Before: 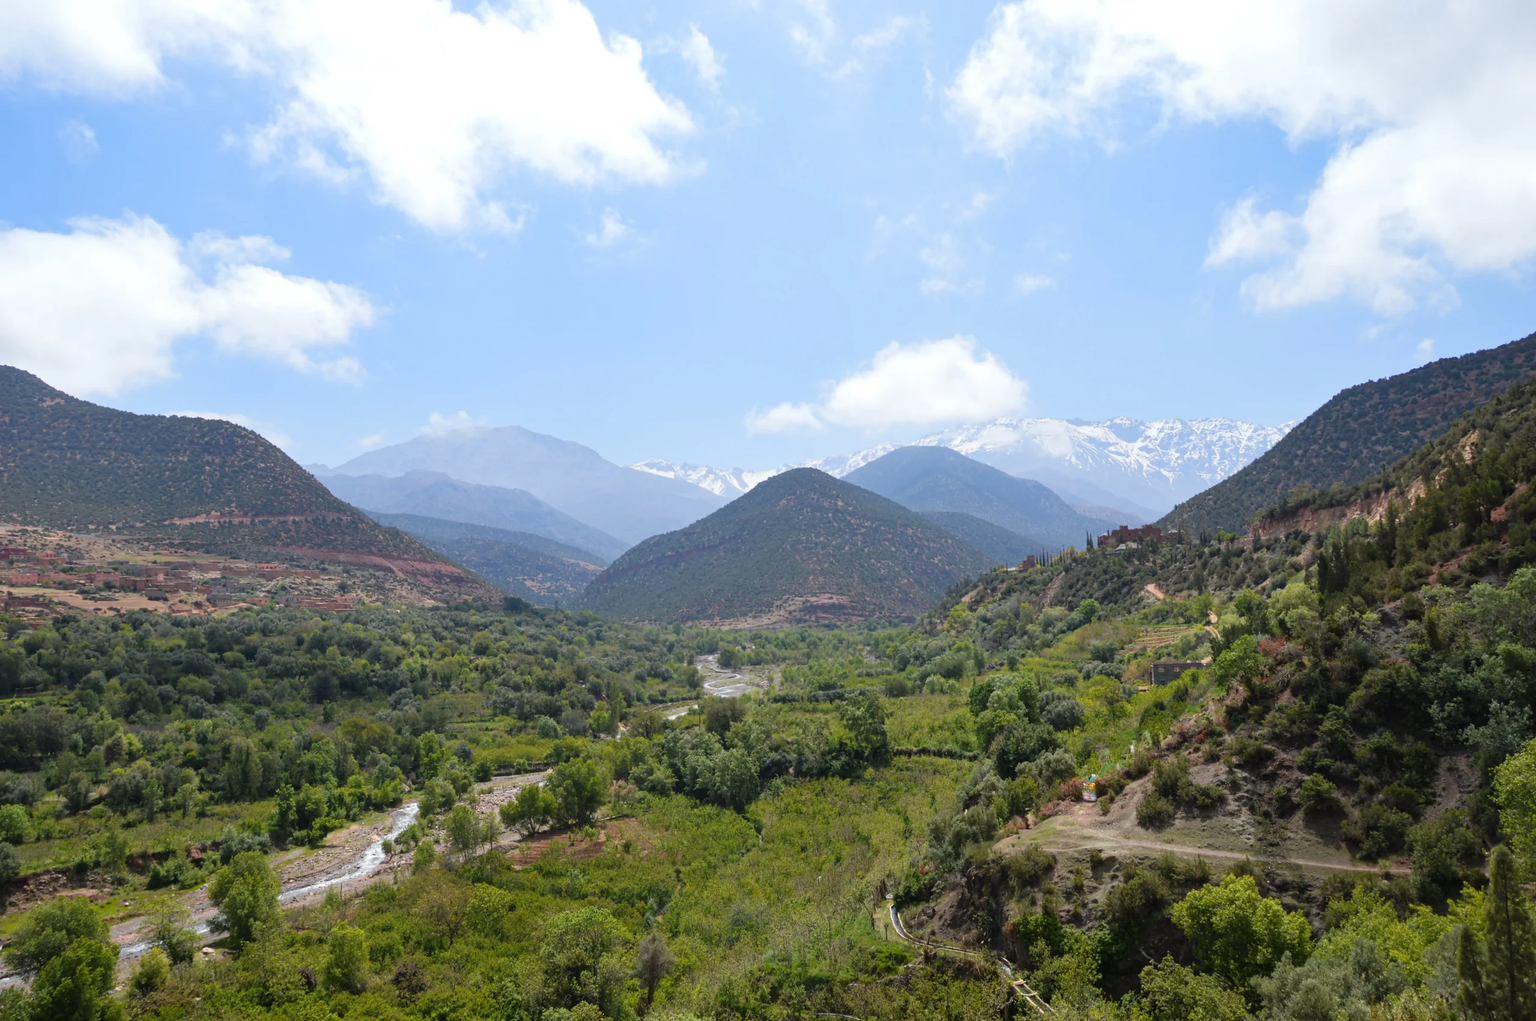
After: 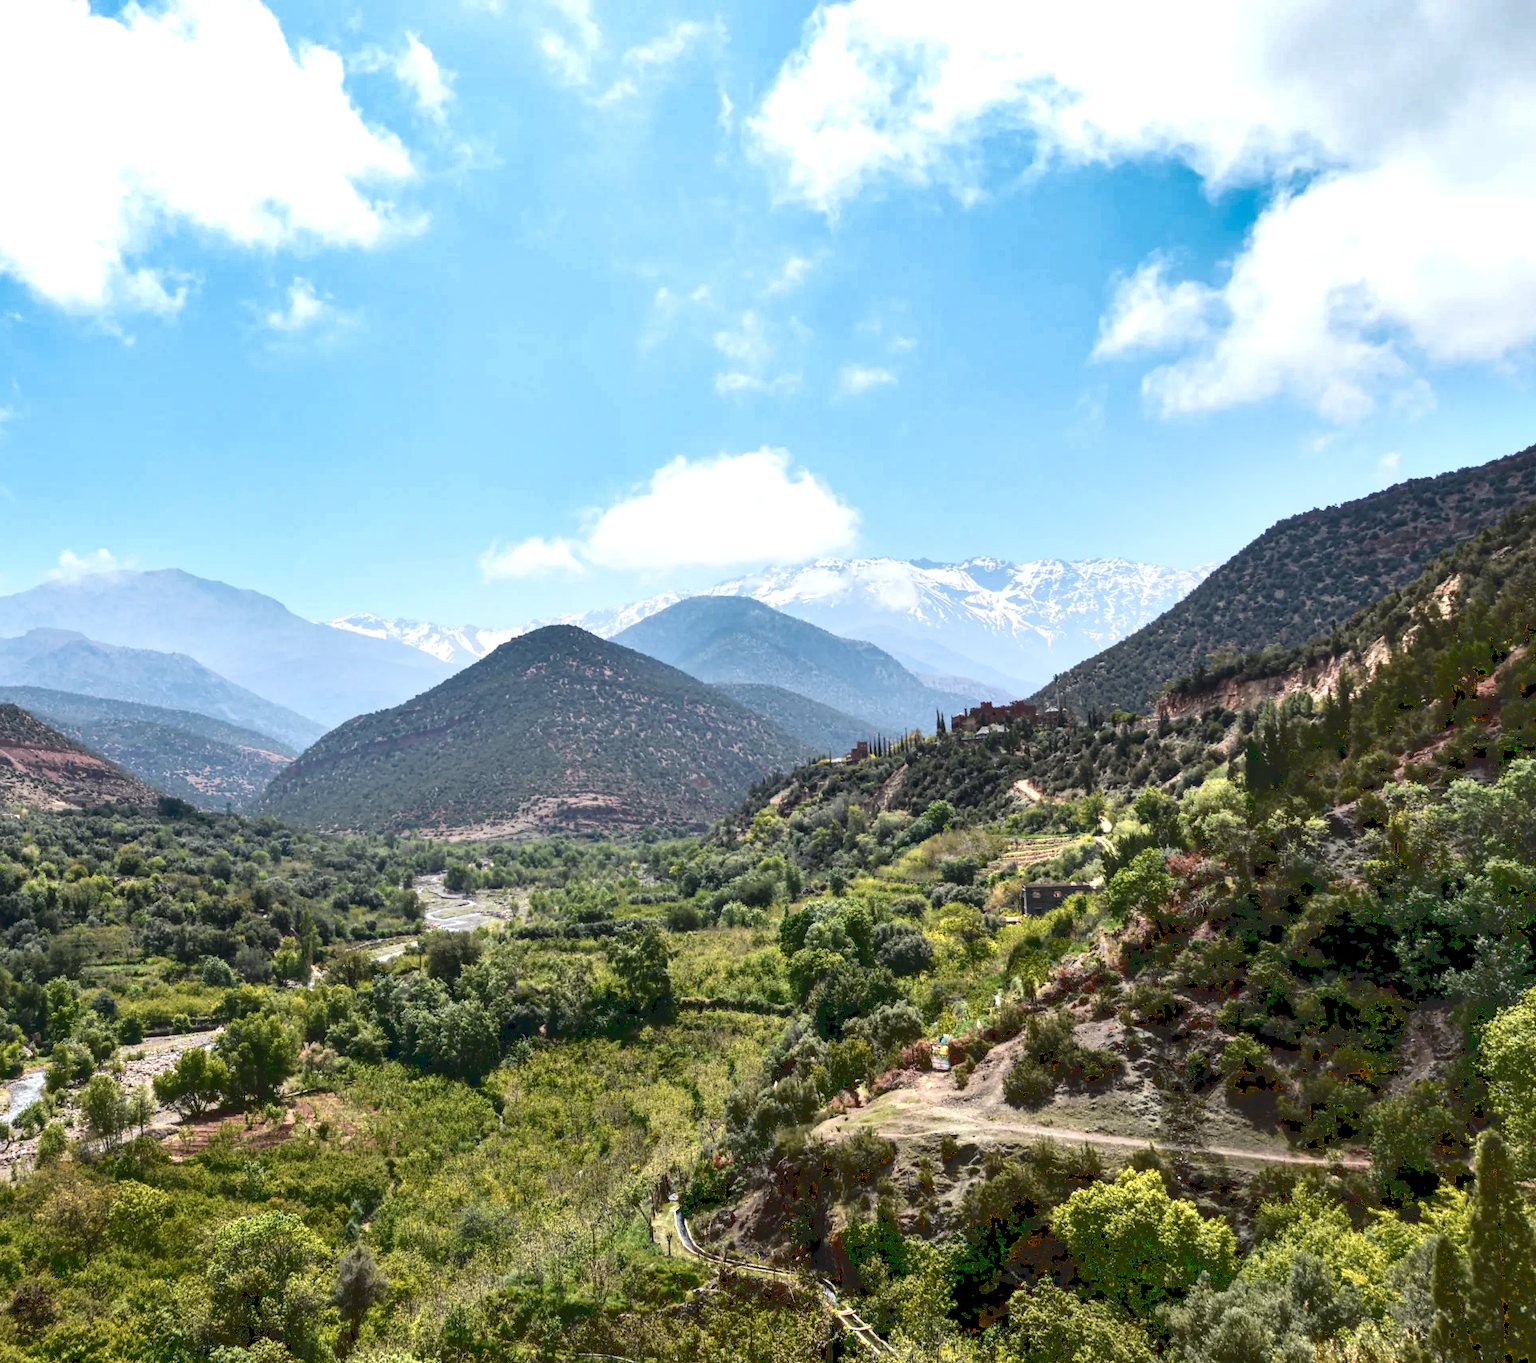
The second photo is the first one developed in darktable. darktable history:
local contrast: on, module defaults
shadows and highlights: radius 109.35, shadows 45.76, highlights -66.47, low approximation 0.01, soften with gaussian
tone curve: curves: ch0 [(0, 0) (0.003, 0.103) (0.011, 0.103) (0.025, 0.105) (0.044, 0.108) (0.069, 0.108) (0.1, 0.111) (0.136, 0.121) (0.177, 0.145) (0.224, 0.174) (0.277, 0.223) (0.335, 0.289) (0.399, 0.374) (0.468, 0.47) (0.543, 0.579) (0.623, 0.687) (0.709, 0.787) (0.801, 0.879) (0.898, 0.942) (1, 1)]
color zones: curves: ch0 [(0.018, 0.548) (0.224, 0.64) (0.425, 0.447) (0.675, 0.575) (0.732, 0.579)]; ch1 [(0.066, 0.487) (0.25, 0.5) (0.404, 0.43) (0.75, 0.421) (0.956, 0.421)]; ch2 [(0.044, 0.561) (0.215, 0.465) (0.399, 0.544) (0.465, 0.548) (0.614, 0.447) (0.724, 0.43) (0.882, 0.623) (0.956, 0.632)]
crop and rotate: left 25.094%
exposure: black level correction 0.007, exposure 0.156 EV, compensate highlight preservation false
